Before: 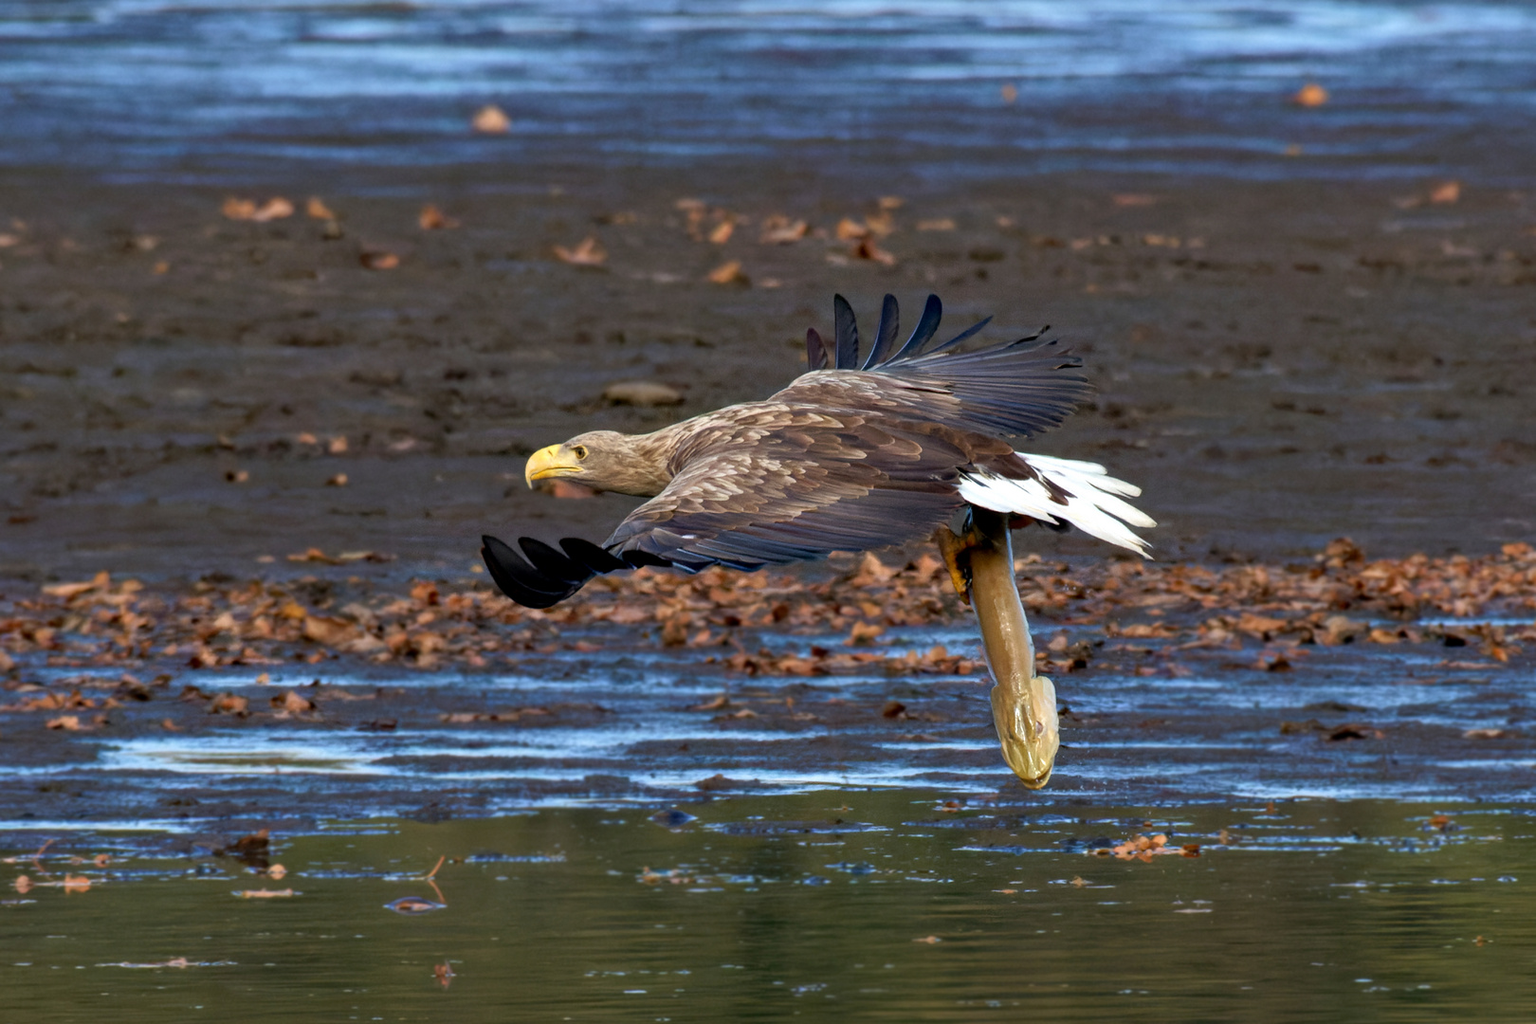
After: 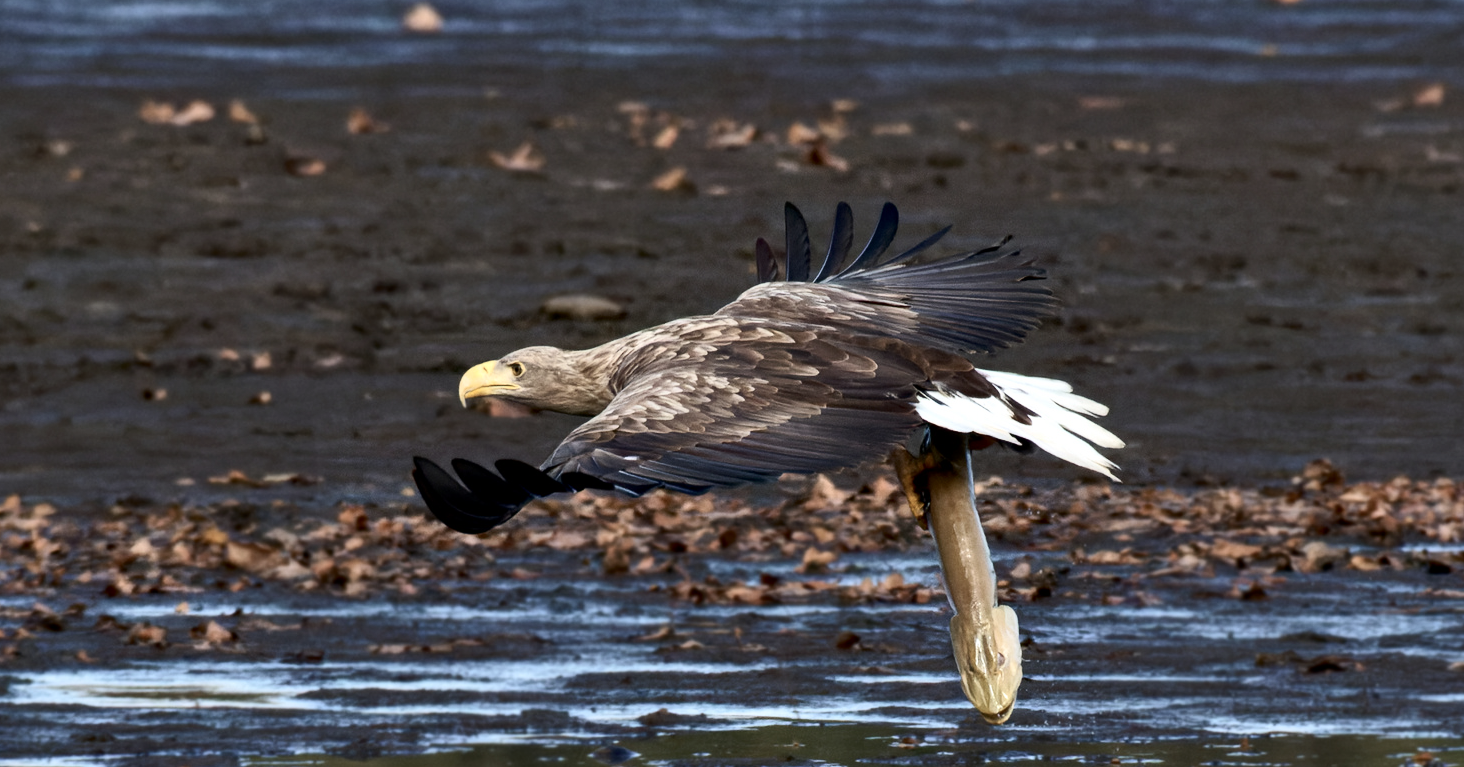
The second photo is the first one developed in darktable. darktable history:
crop: left 5.89%, top 10.09%, right 3.716%, bottom 18.844%
contrast brightness saturation: contrast 0.248, saturation -0.314
shadows and highlights: shadows 32.17, highlights -32.57, soften with gaussian
